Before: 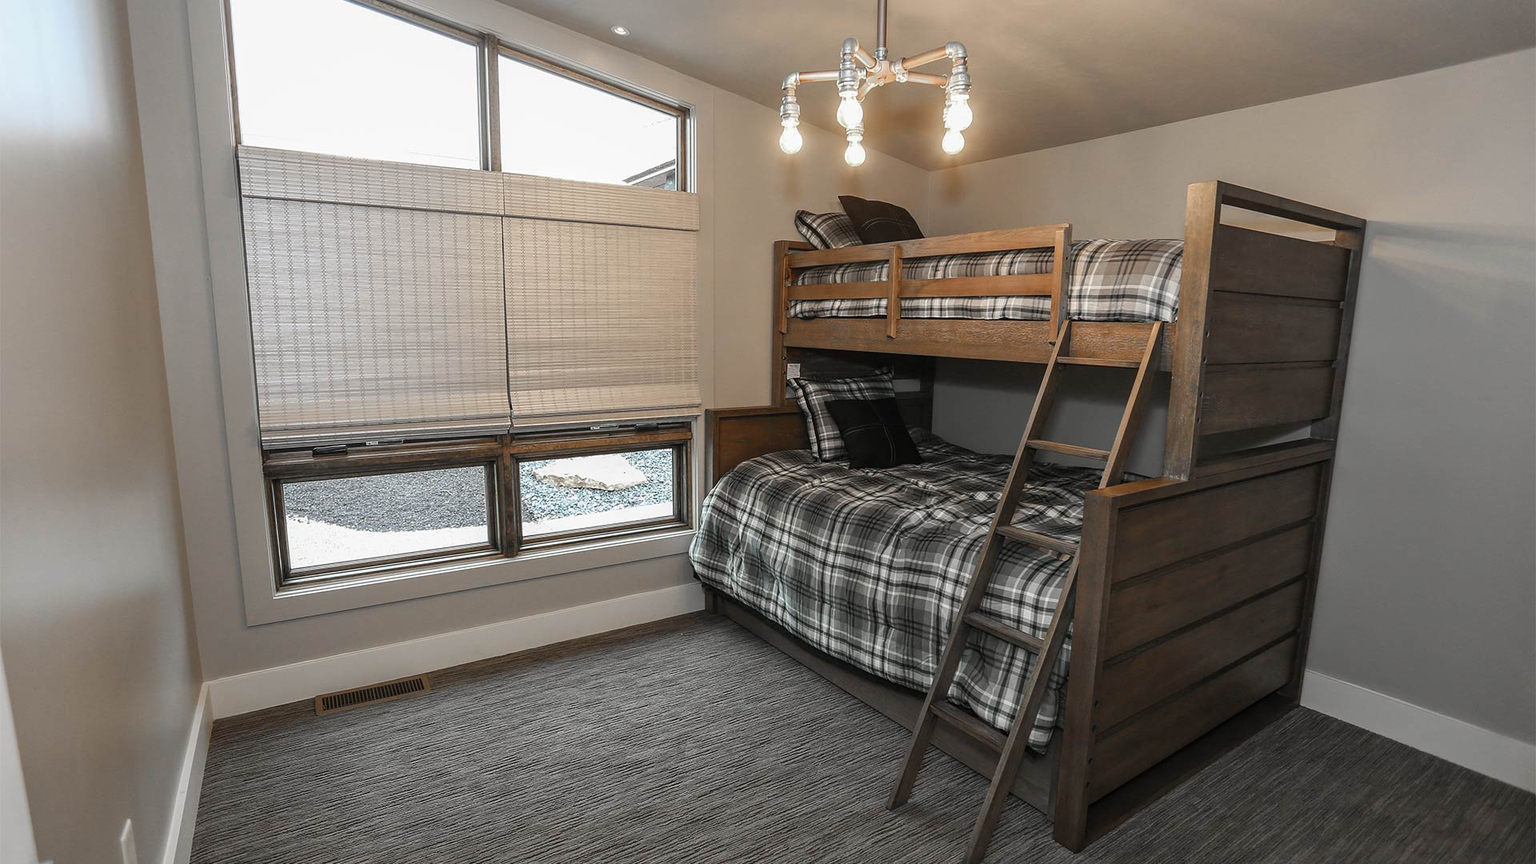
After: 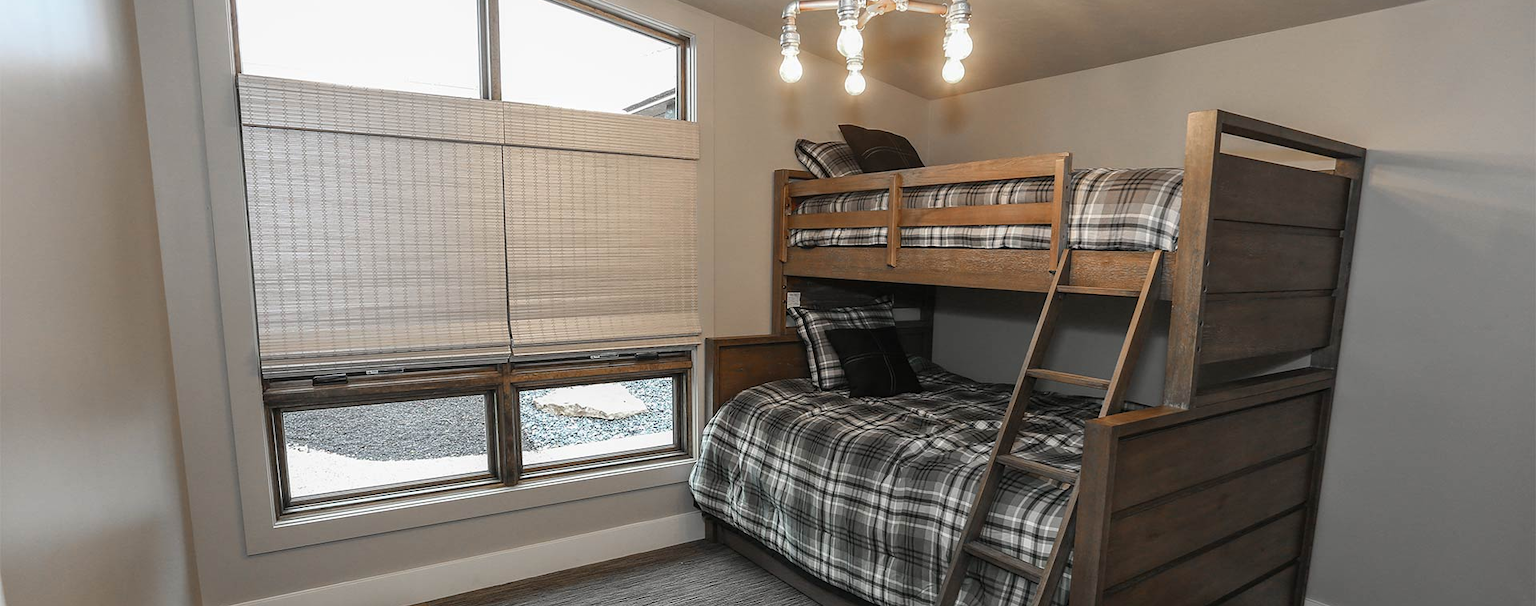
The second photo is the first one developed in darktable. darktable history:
crop and rotate: top 8.39%, bottom 21.392%
